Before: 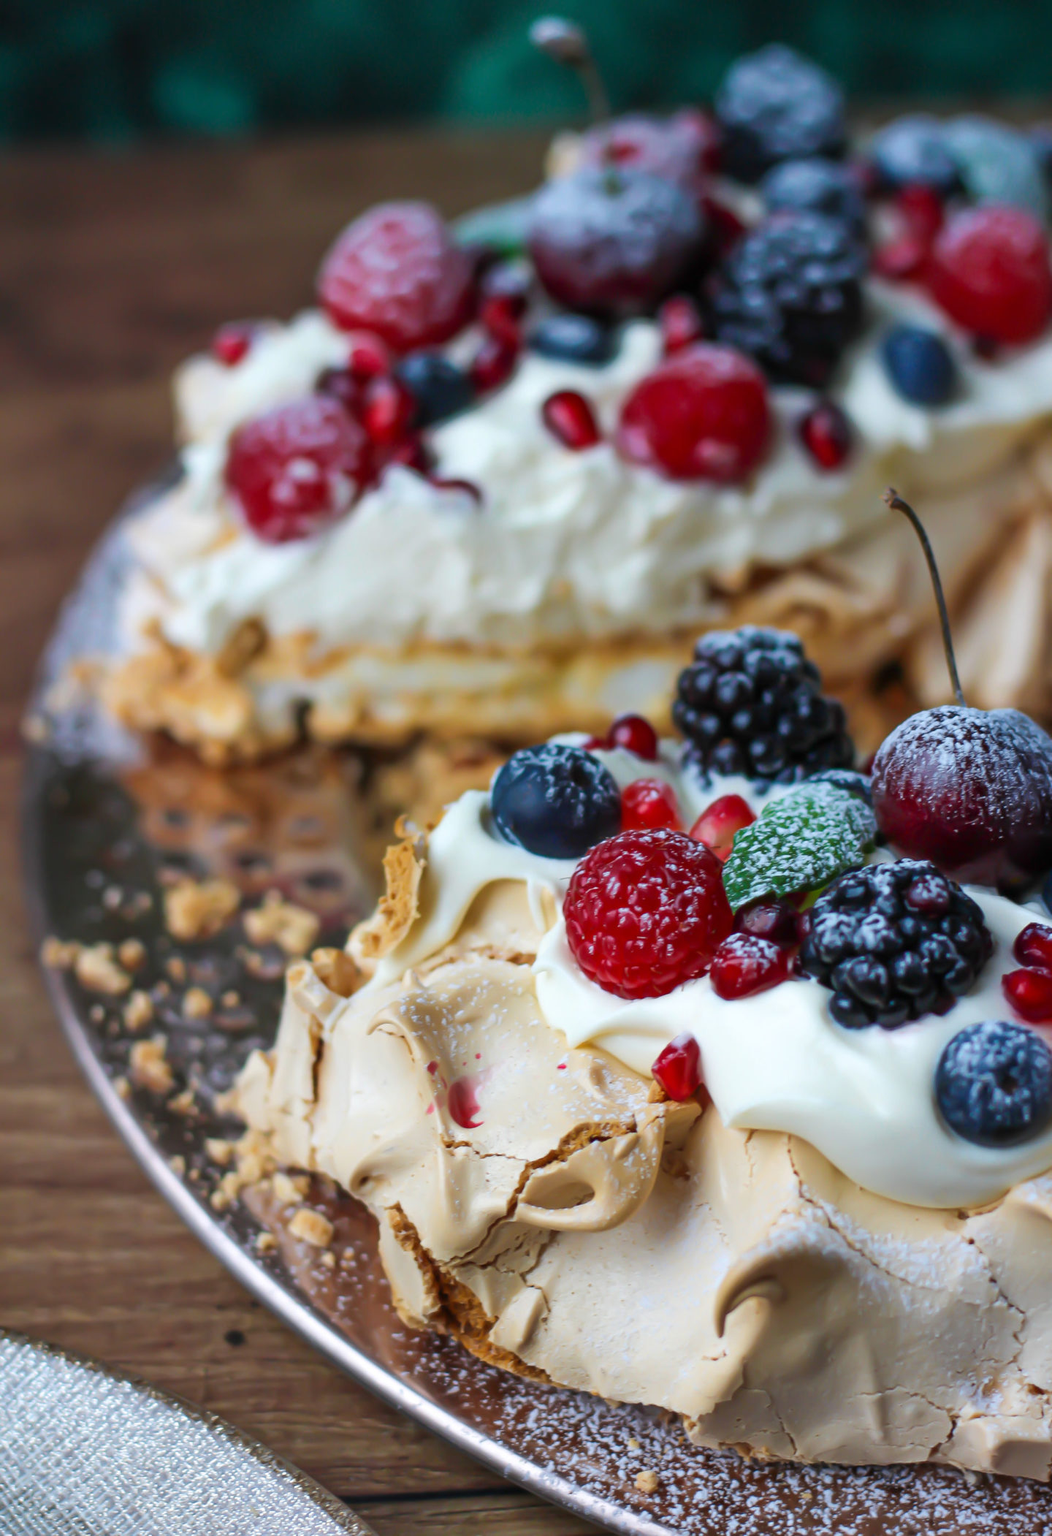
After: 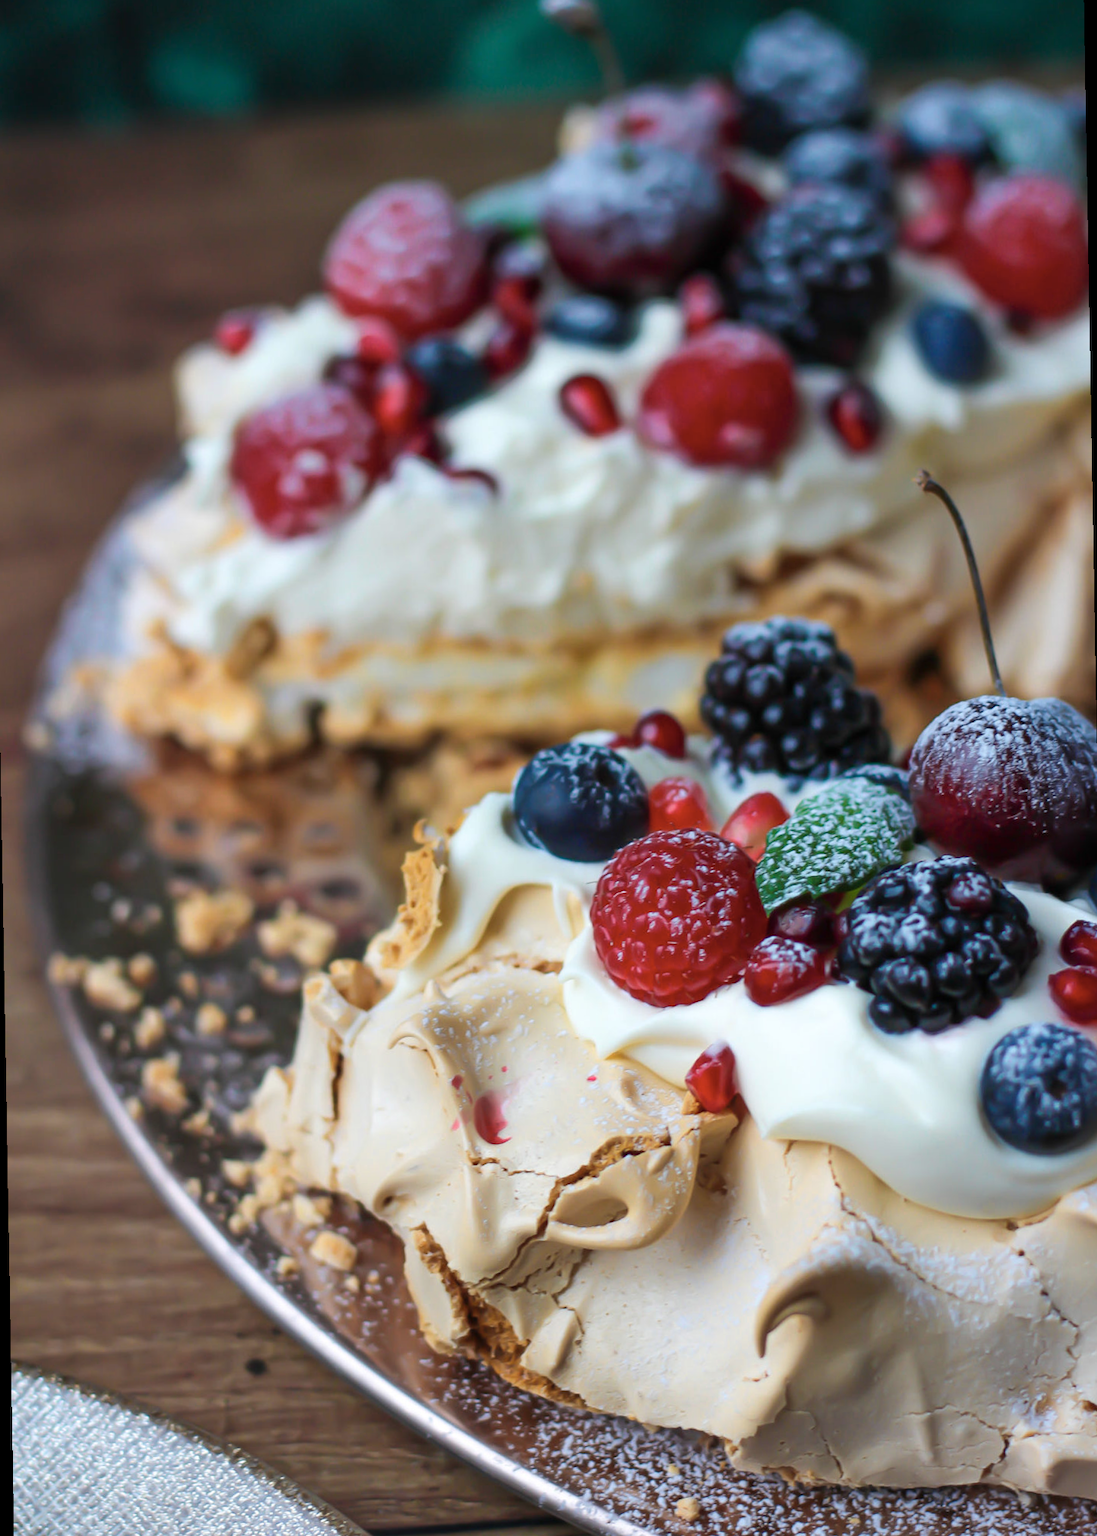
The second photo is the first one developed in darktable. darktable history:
color zones: curves: ch0 [(0, 0.558) (0.143, 0.559) (0.286, 0.529) (0.429, 0.505) (0.571, 0.5) (0.714, 0.5) (0.857, 0.5) (1, 0.558)]; ch1 [(0, 0.469) (0.01, 0.469) (0.12, 0.446) (0.248, 0.469) (0.5, 0.5) (0.748, 0.5) (0.99, 0.469) (1, 0.469)]
rotate and perspective: rotation -1°, crop left 0.011, crop right 0.989, crop top 0.025, crop bottom 0.975
